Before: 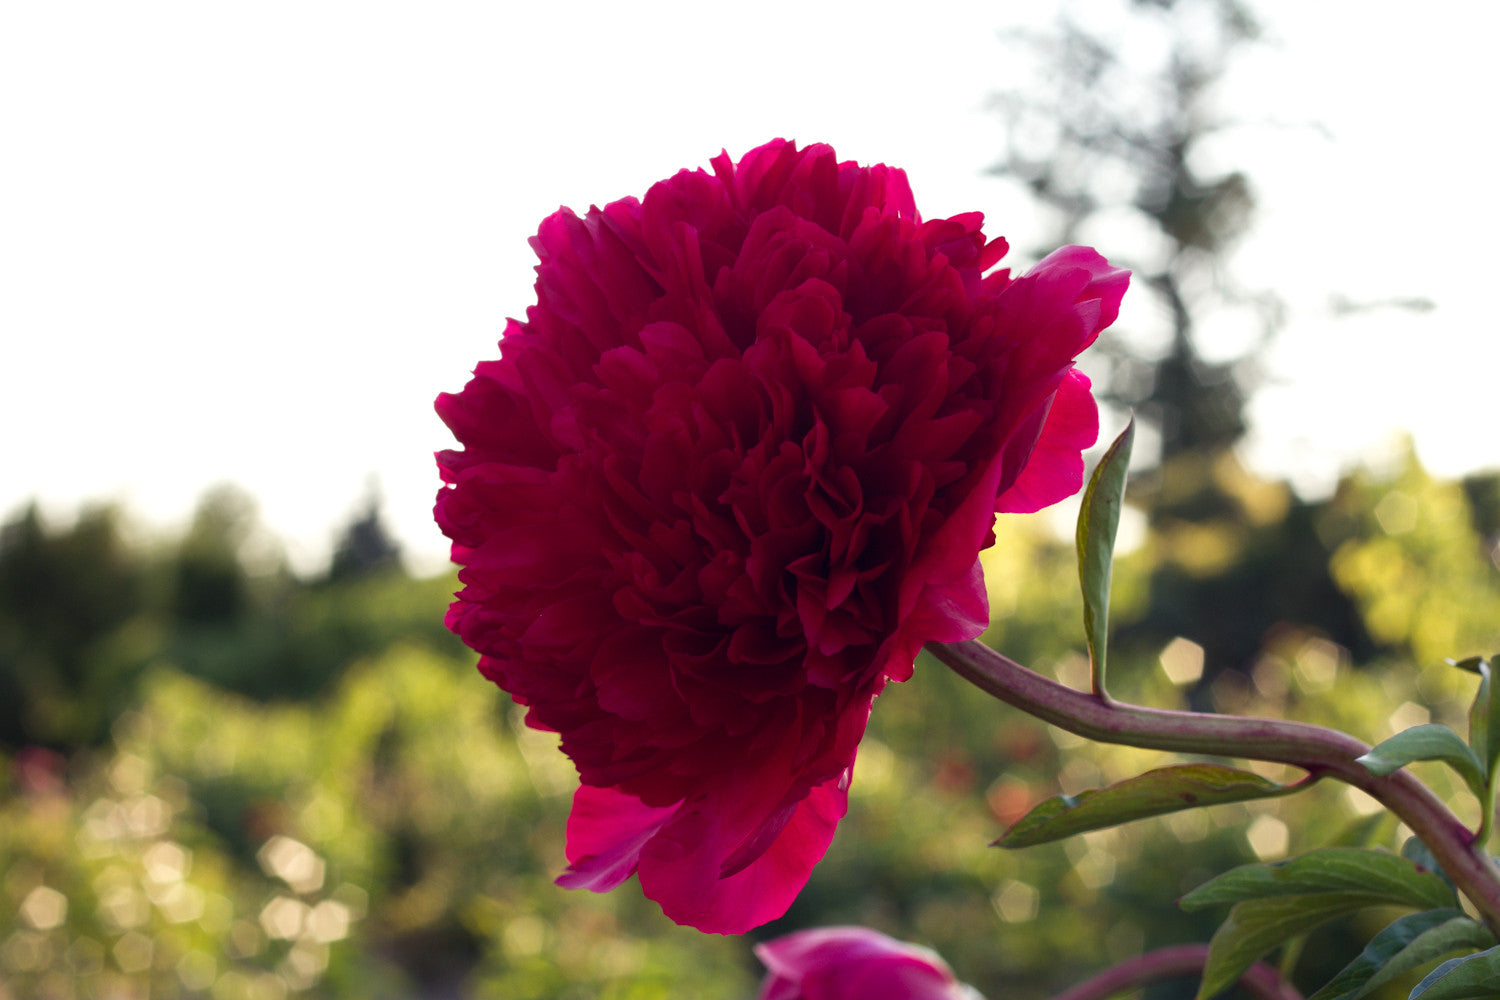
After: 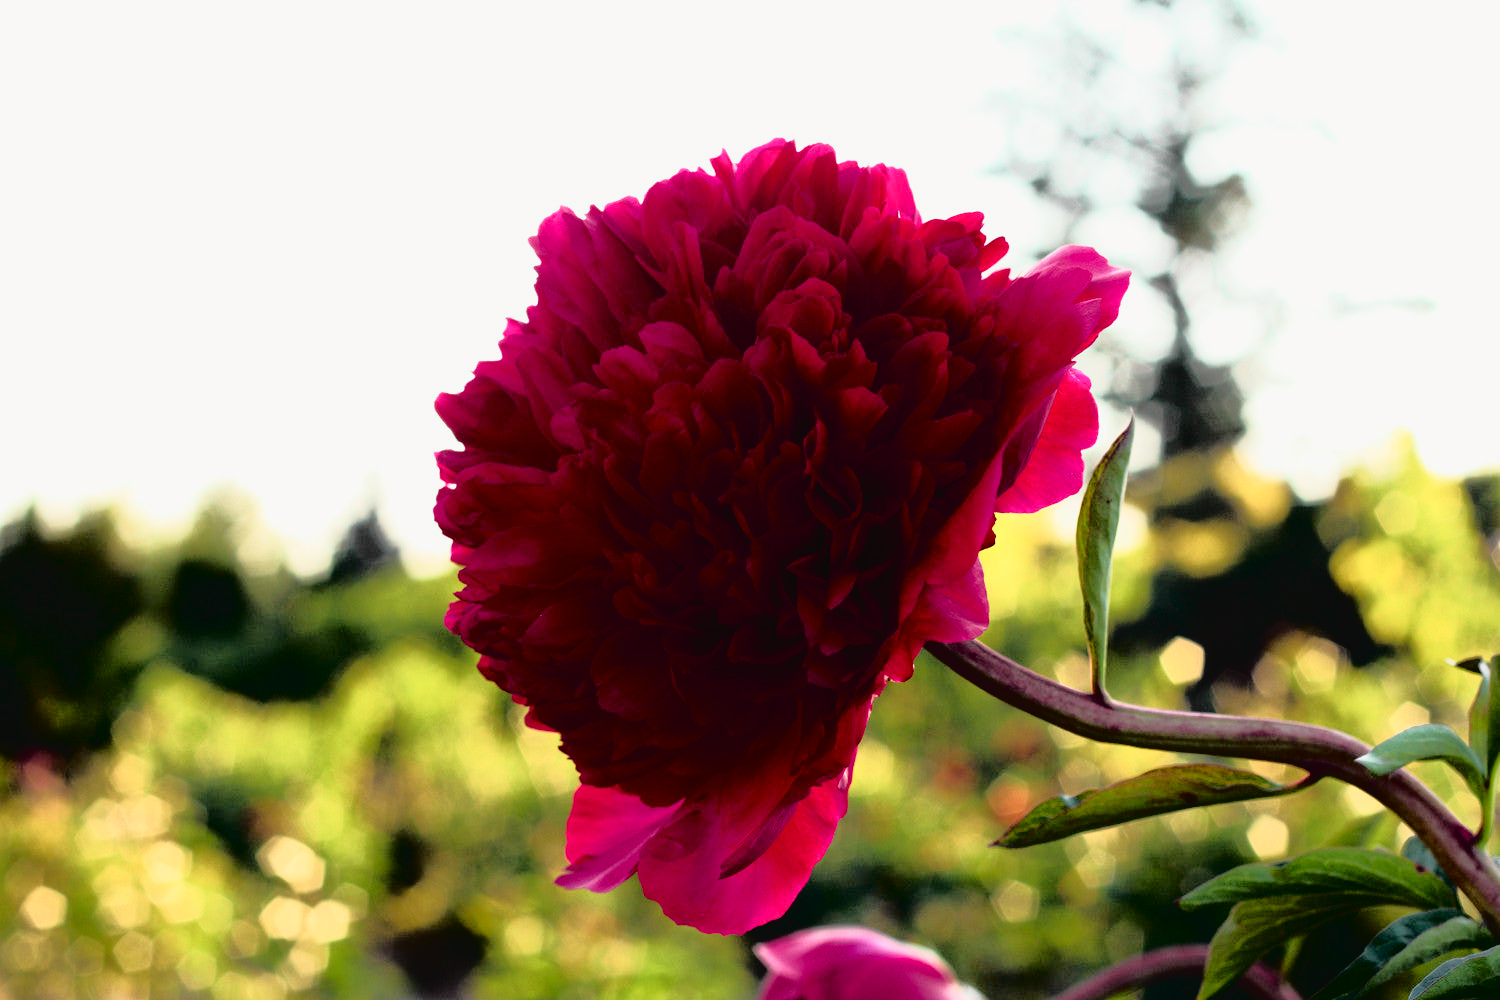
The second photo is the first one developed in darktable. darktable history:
tone equalizer: -8 EV -1.82 EV, -7 EV -1.19 EV, -6 EV -1.65 EV, edges refinement/feathering 500, mask exposure compensation -1.57 EV, preserve details no
tone curve: curves: ch0 [(0, 0.022) (0.177, 0.086) (0.392, 0.438) (0.704, 0.844) (0.858, 0.938) (1, 0.981)]; ch1 [(0, 0) (0.402, 0.36) (0.476, 0.456) (0.498, 0.497) (0.518, 0.521) (0.58, 0.598) (0.619, 0.65) (0.692, 0.737) (1, 1)]; ch2 [(0, 0) (0.415, 0.438) (0.483, 0.499) (0.503, 0.503) (0.526, 0.532) (0.563, 0.604) (0.626, 0.697) (0.699, 0.753) (0.997, 0.858)], color space Lab, independent channels, preserve colors none
